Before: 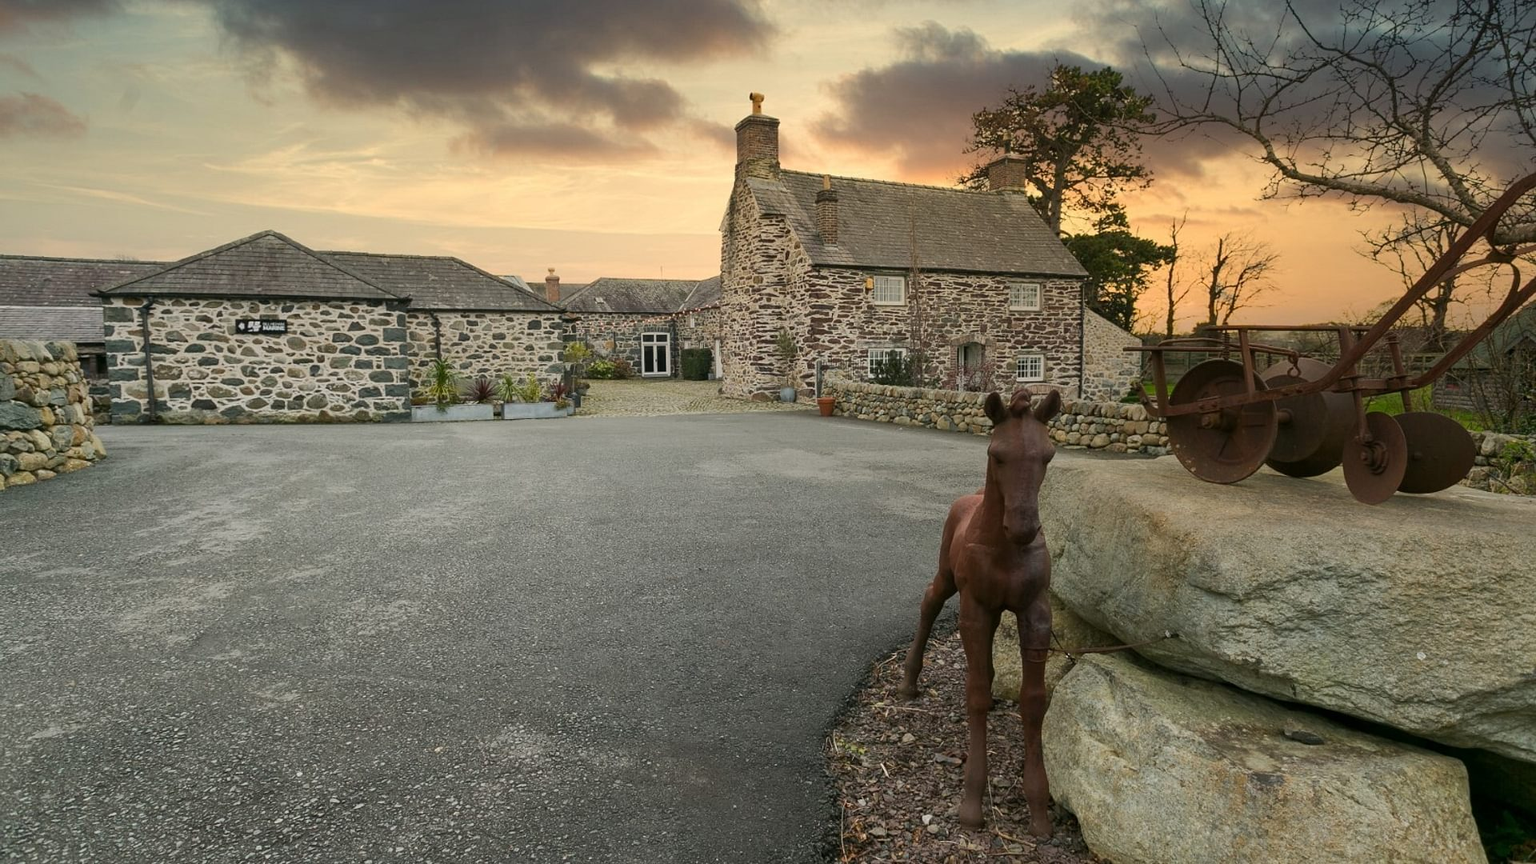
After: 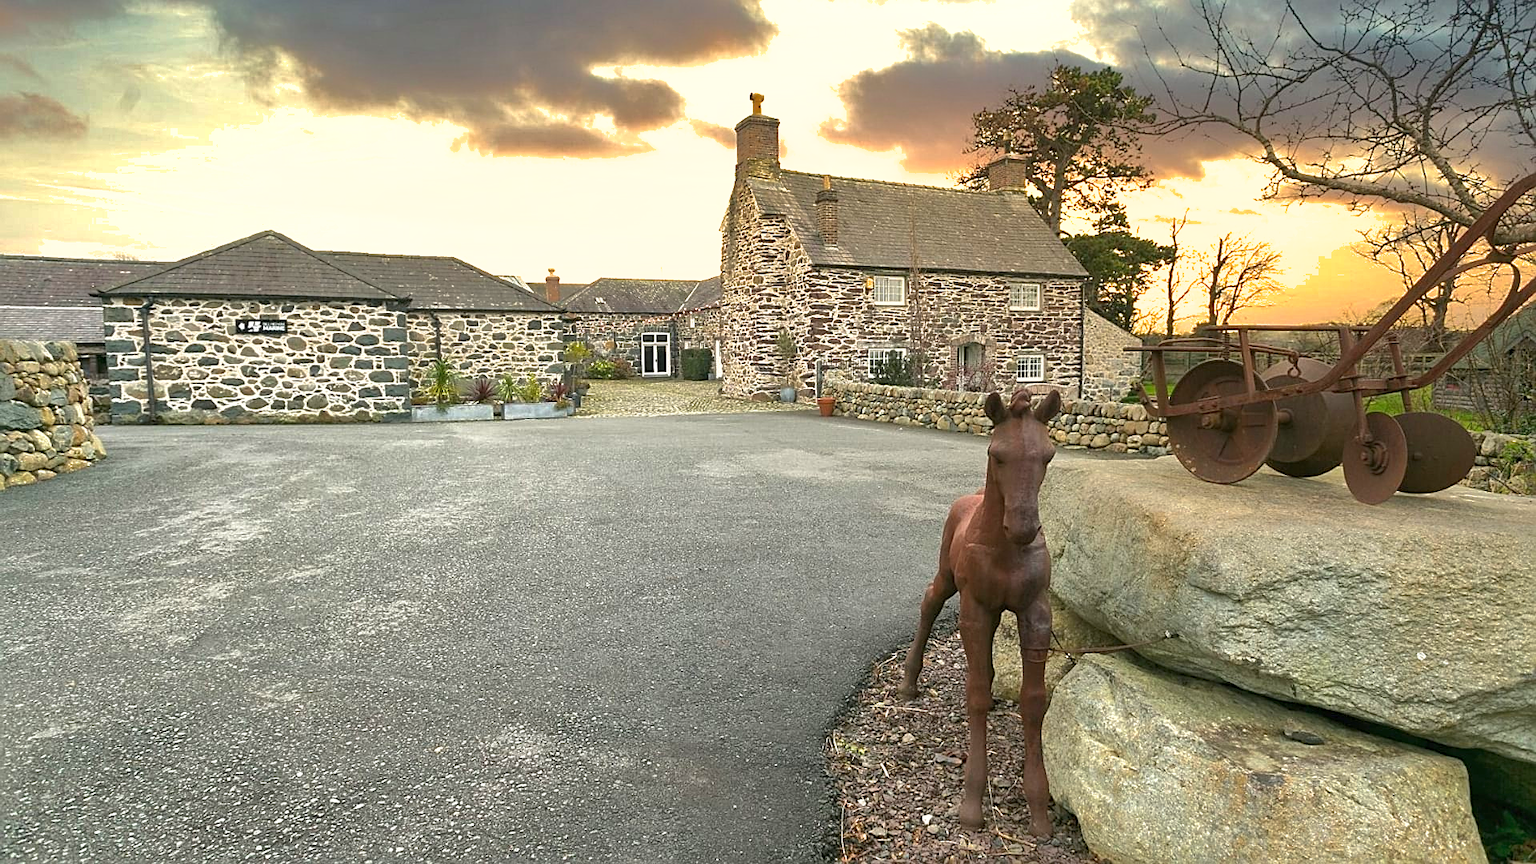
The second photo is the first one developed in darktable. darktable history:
exposure: black level correction 0, exposure 1.125 EV, compensate exposure bias true, compensate highlight preservation false
sharpen: on, module defaults
shadows and highlights: shadows 40, highlights -60
